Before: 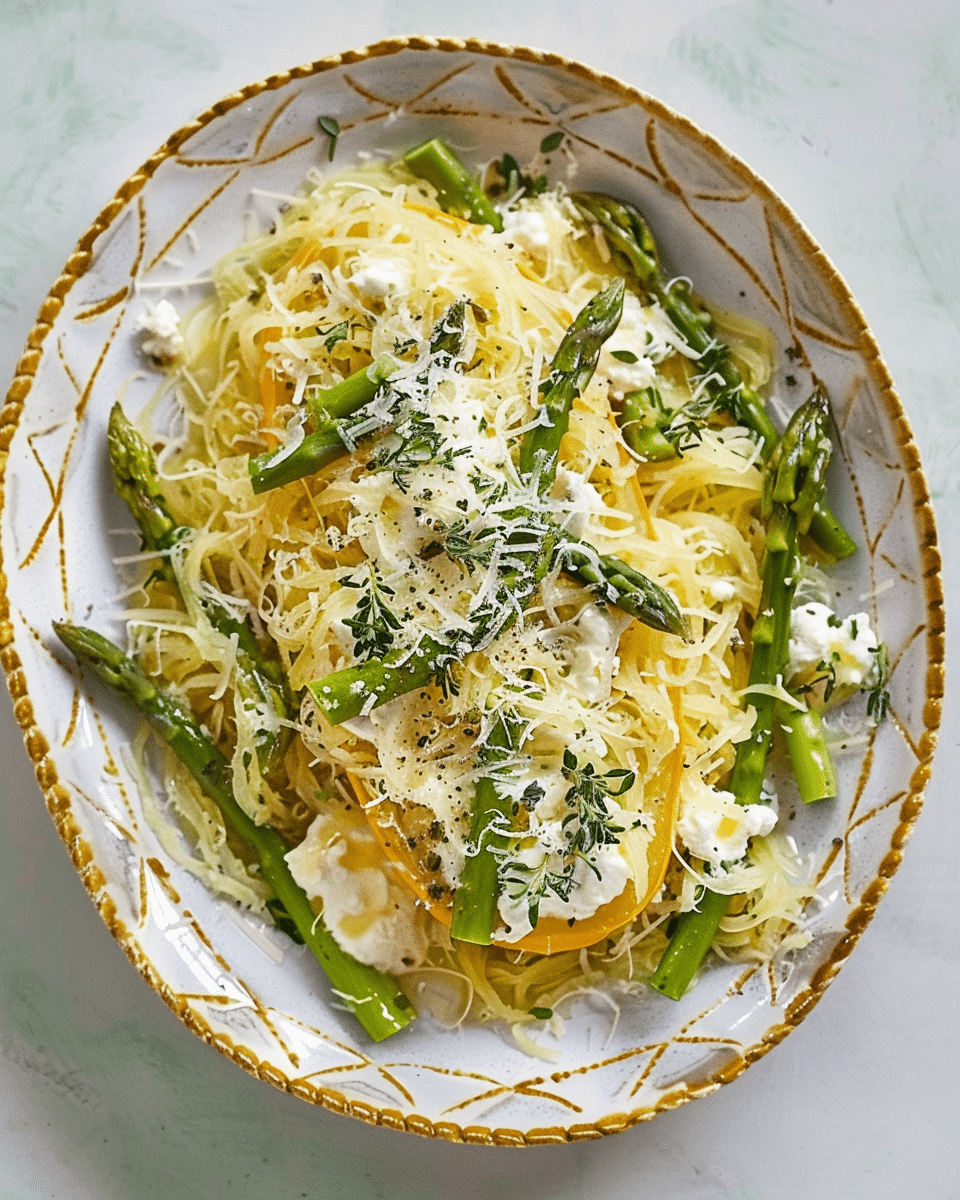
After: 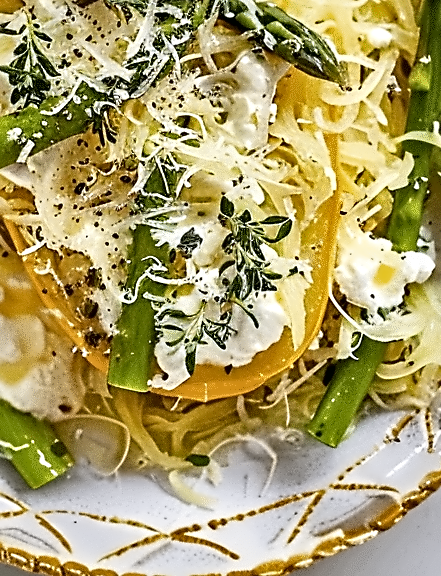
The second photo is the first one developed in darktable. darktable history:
sharpen: amount 0.214
local contrast: mode bilateral grid, contrast 19, coarseness 49, detail 119%, midtone range 0.2
contrast equalizer: y [[0.5, 0.542, 0.583, 0.625, 0.667, 0.708], [0.5 ×6], [0.5 ×6], [0, 0.033, 0.067, 0.1, 0.133, 0.167], [0, 0.05, 0.1, 0.15, 0.2, 0.25]]
crop: left 35.76%, top 46.111%, right 18.208%, bottom 5.808%
